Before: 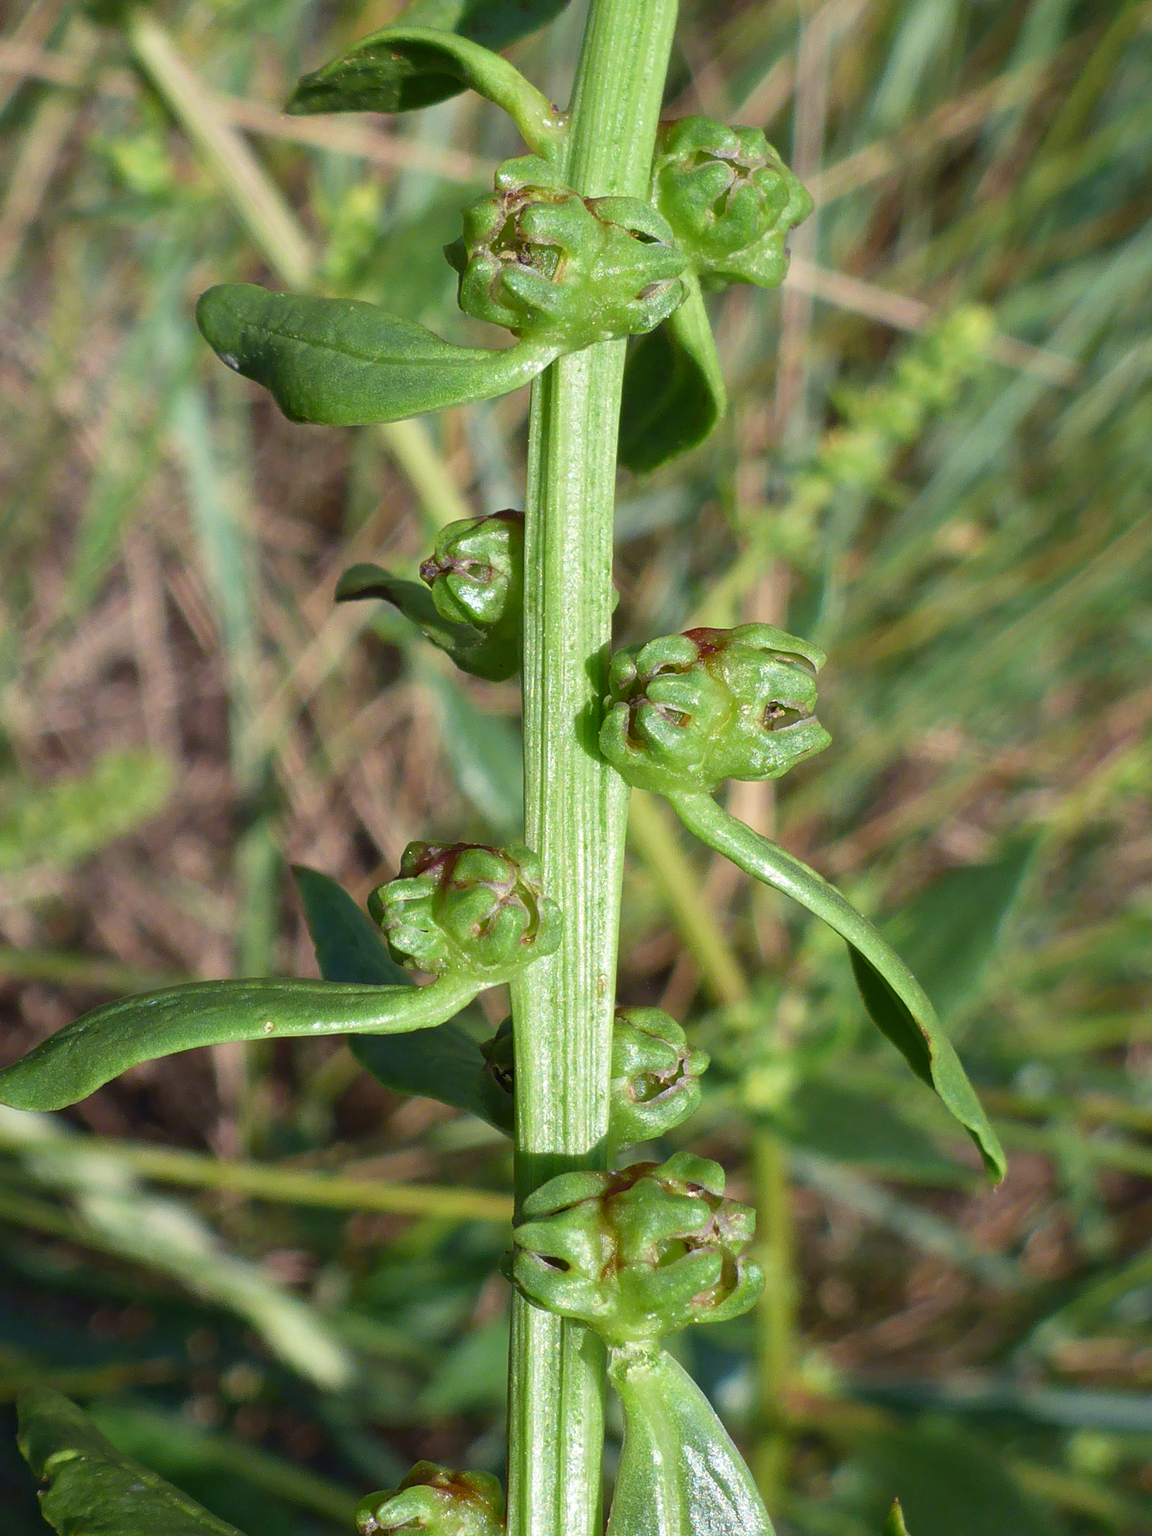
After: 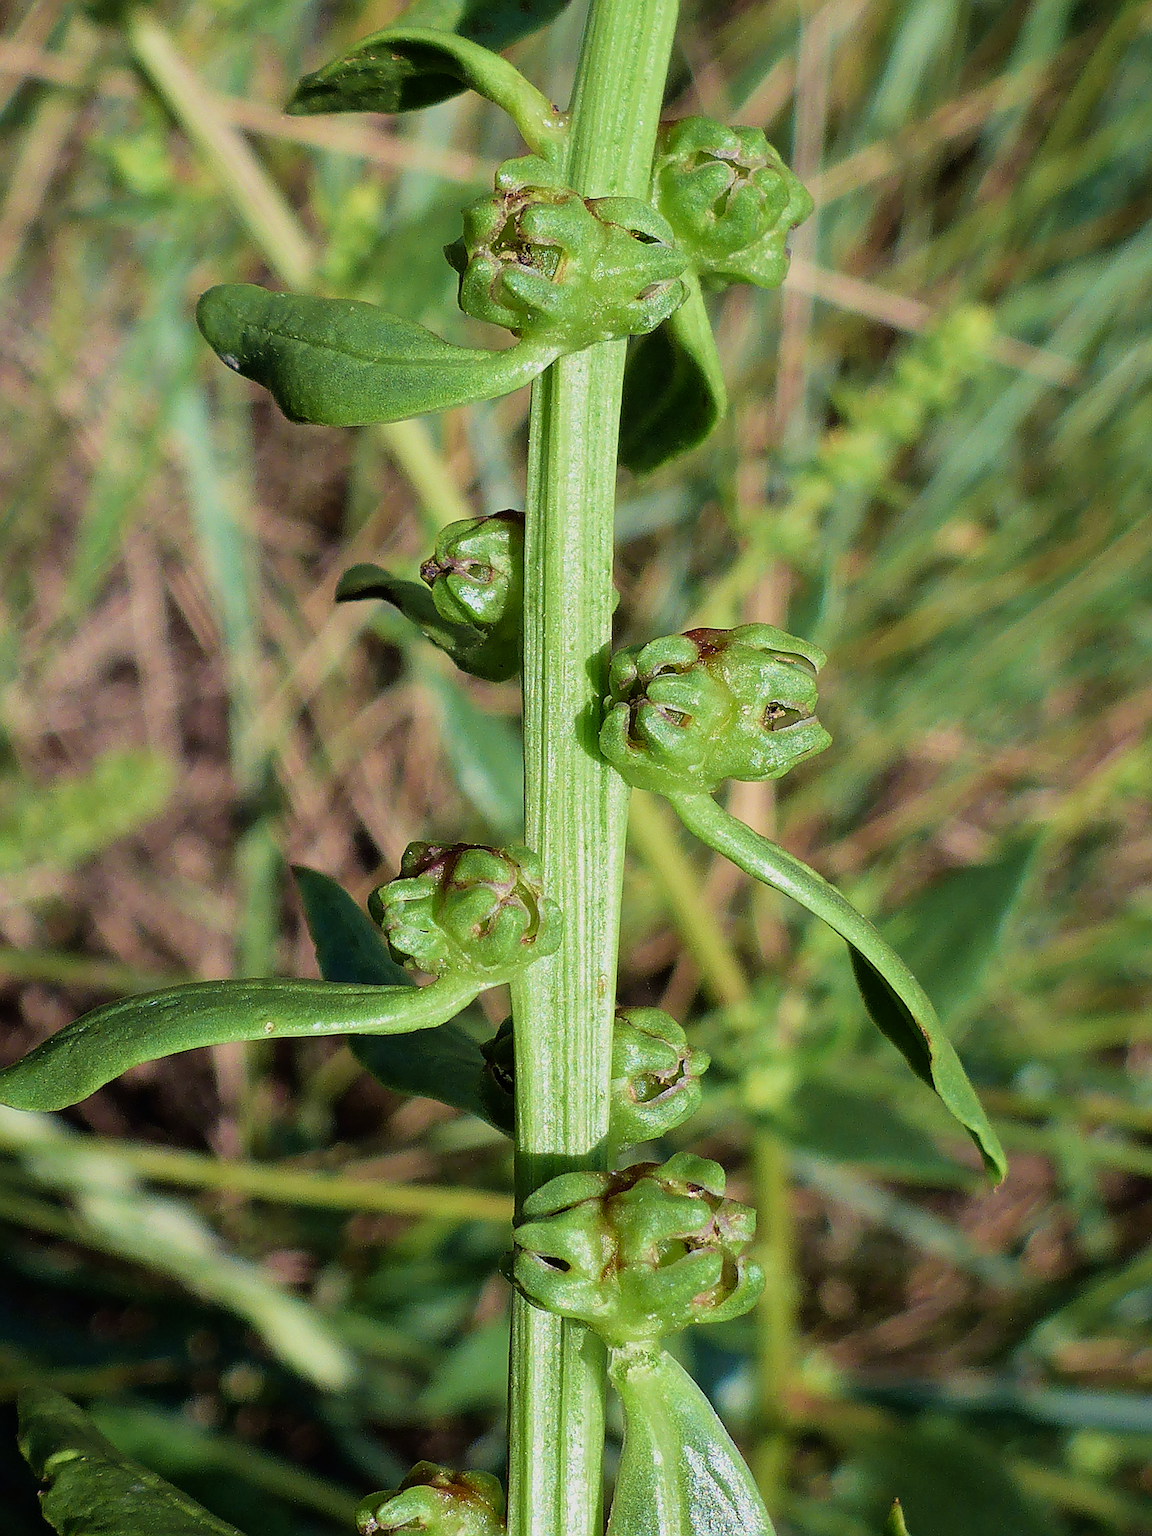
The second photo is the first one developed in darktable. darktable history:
velvia: on, module defaults
filmic rgb: black relative exposure -7.72 EV, white relative exposure 4.45 EV, hardness 3.76, latitude 49.62%, contrast 1.101, contrast in shadows safe
sharpen: amount 1.986
